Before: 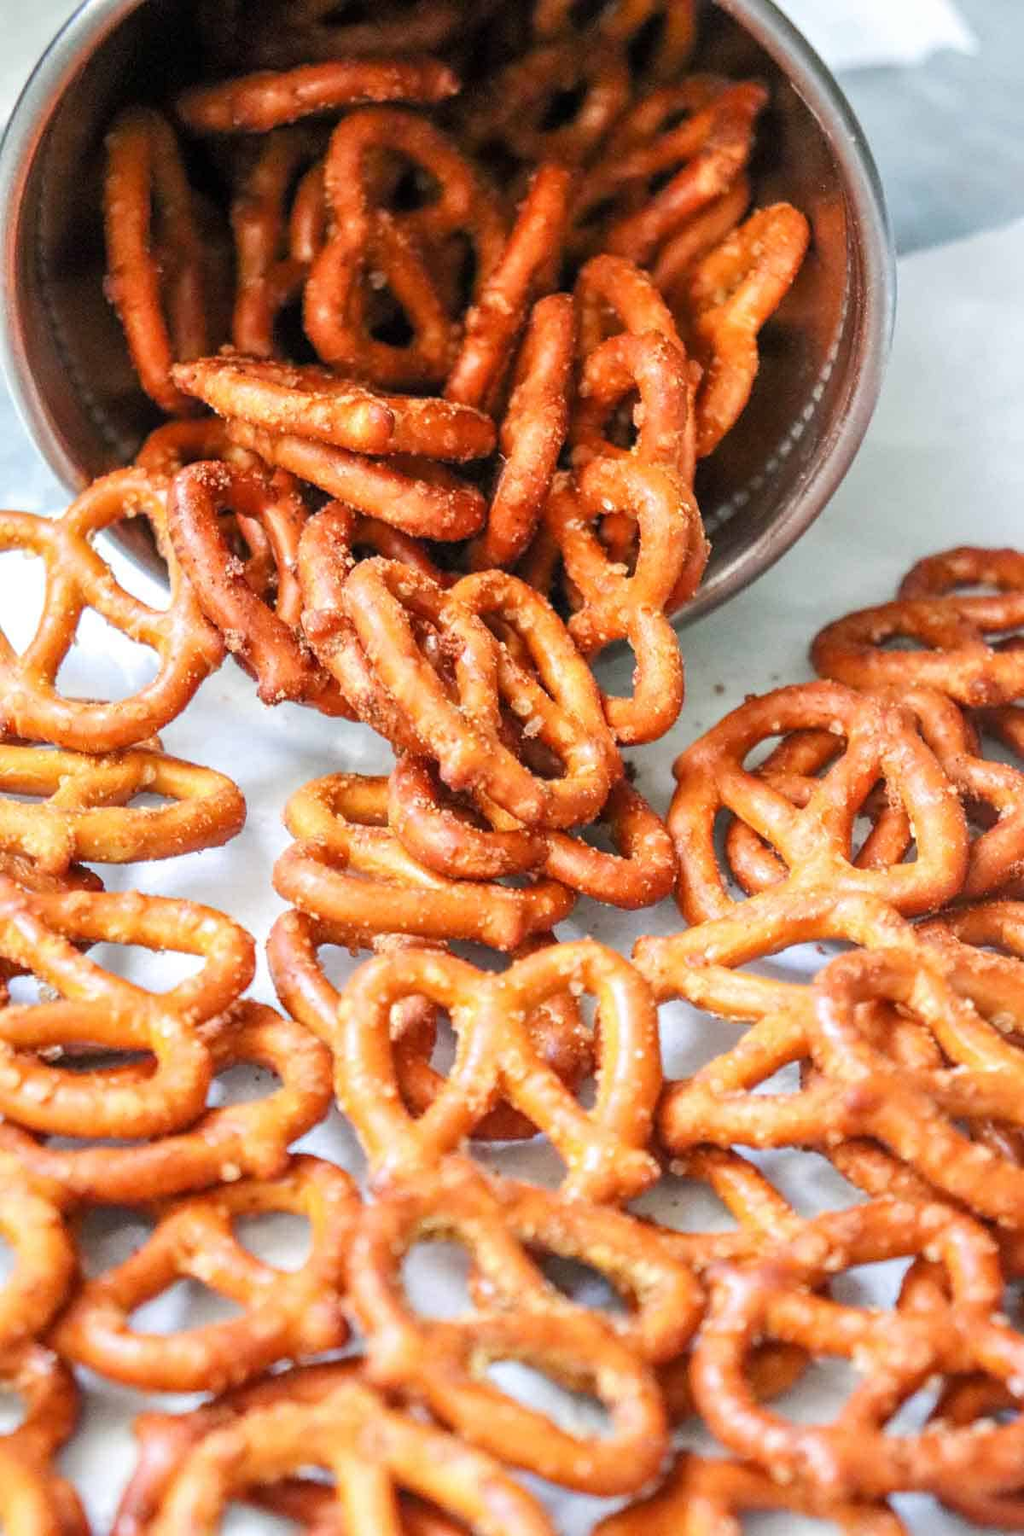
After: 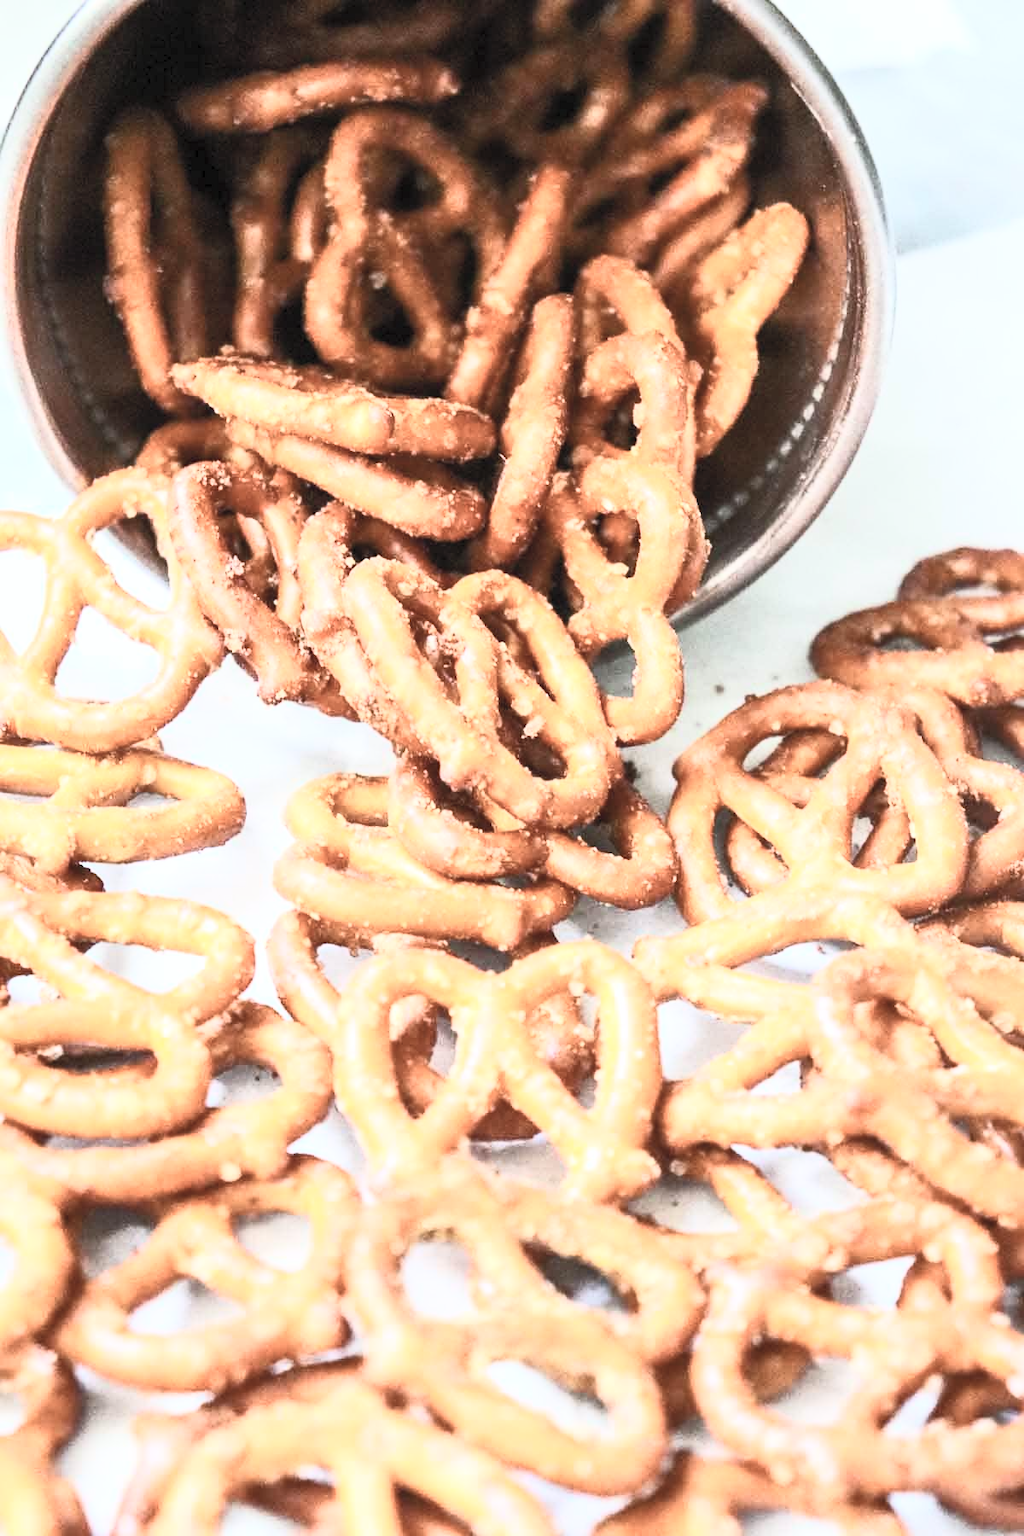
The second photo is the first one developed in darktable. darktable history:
contrast brightness saturation: contrast 0.57, brightness 0.57, saturation -0.34
white balance: red 0.986, blue 1.01
